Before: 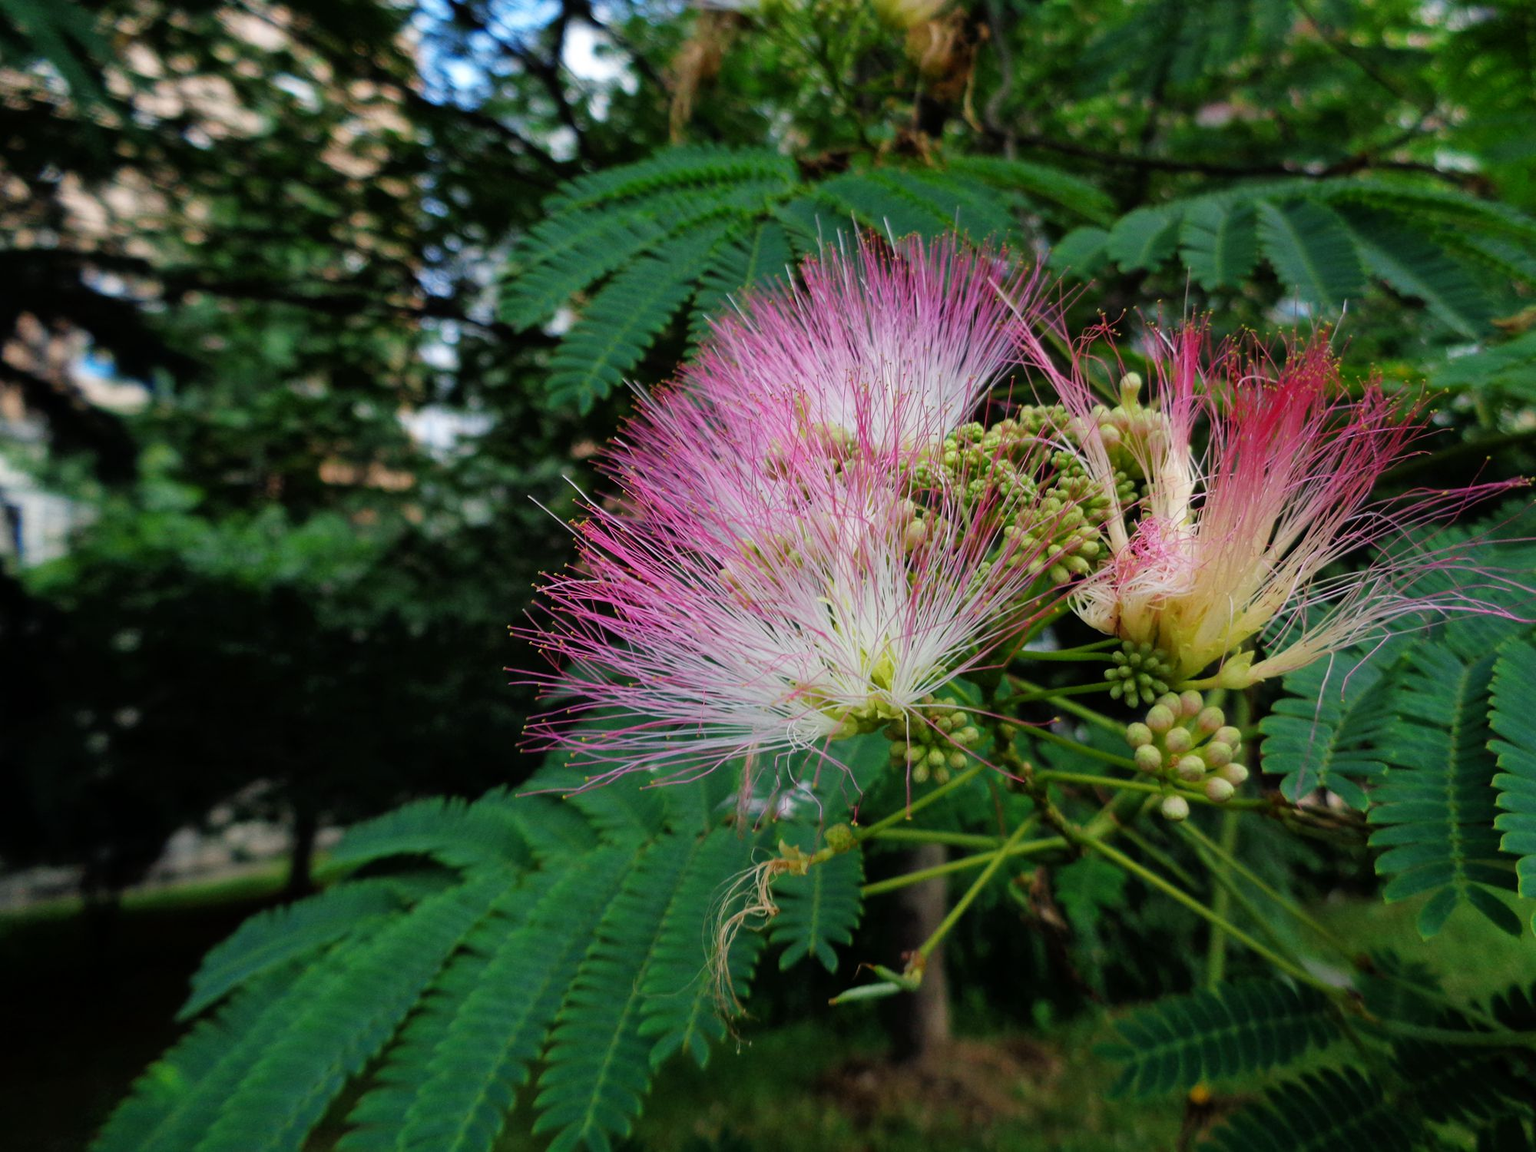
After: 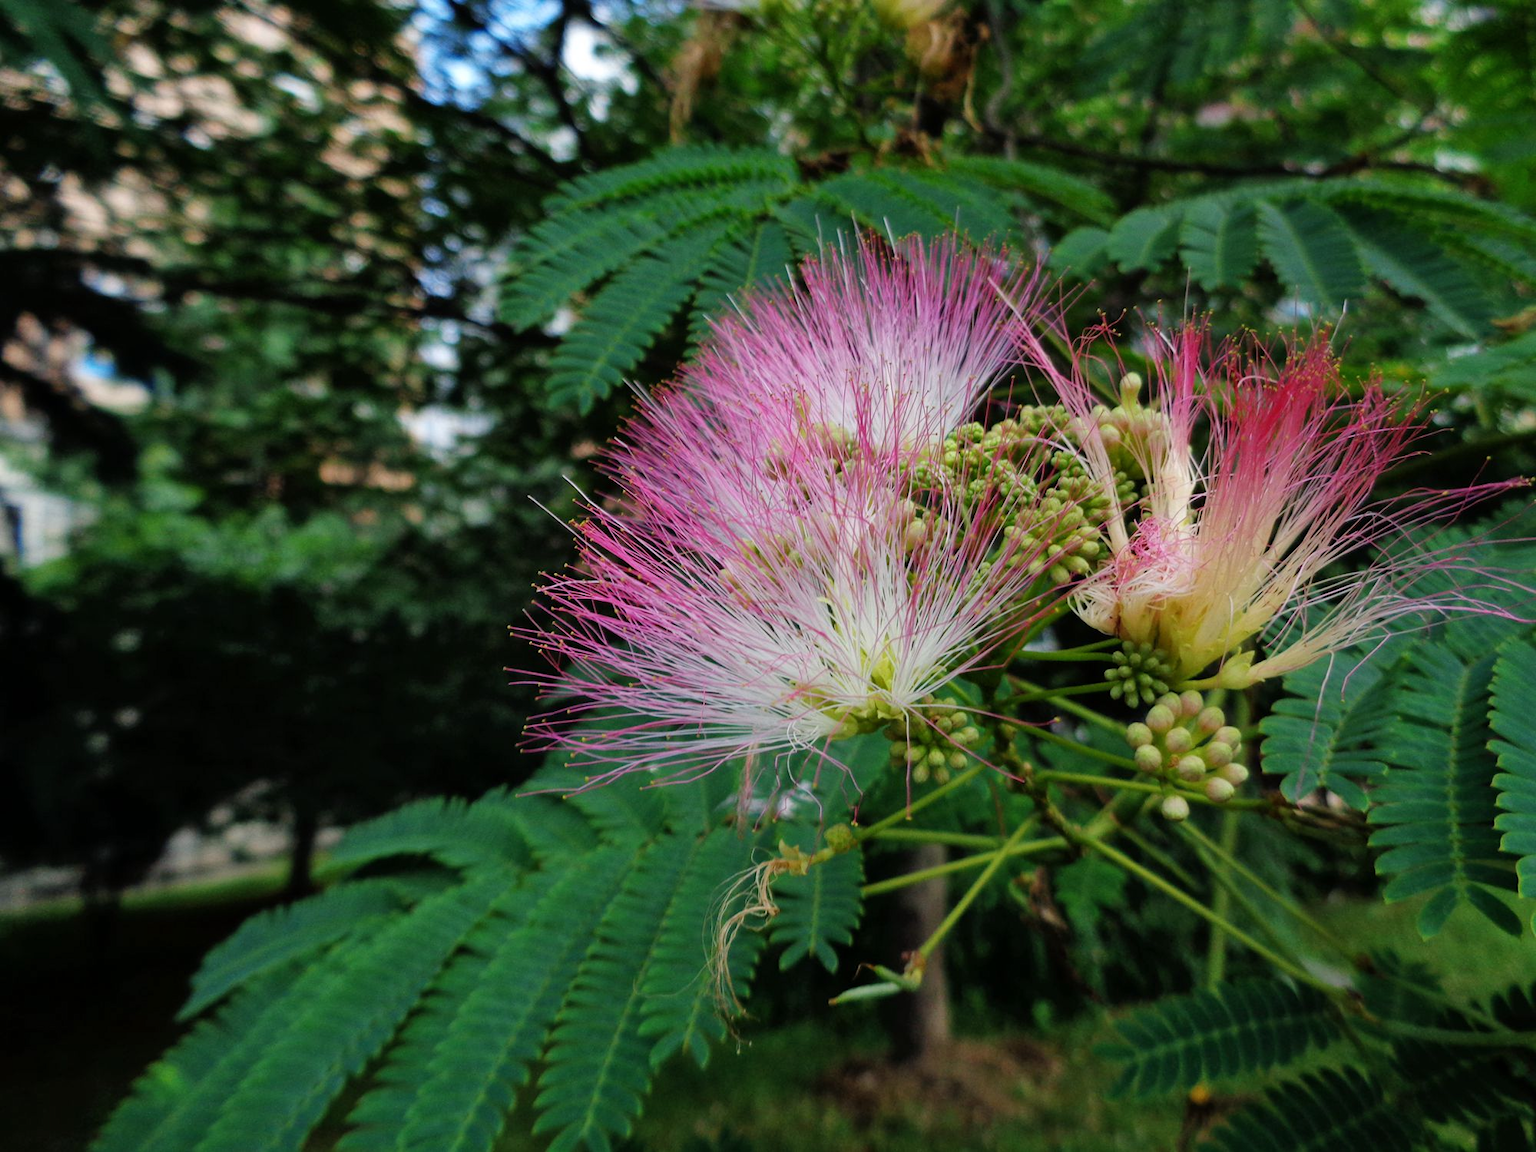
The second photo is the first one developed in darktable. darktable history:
shadows and highlights: radius 109.23, shadows 23.69, highlights -58.02, low approximation 0.01, soften with gaussian
